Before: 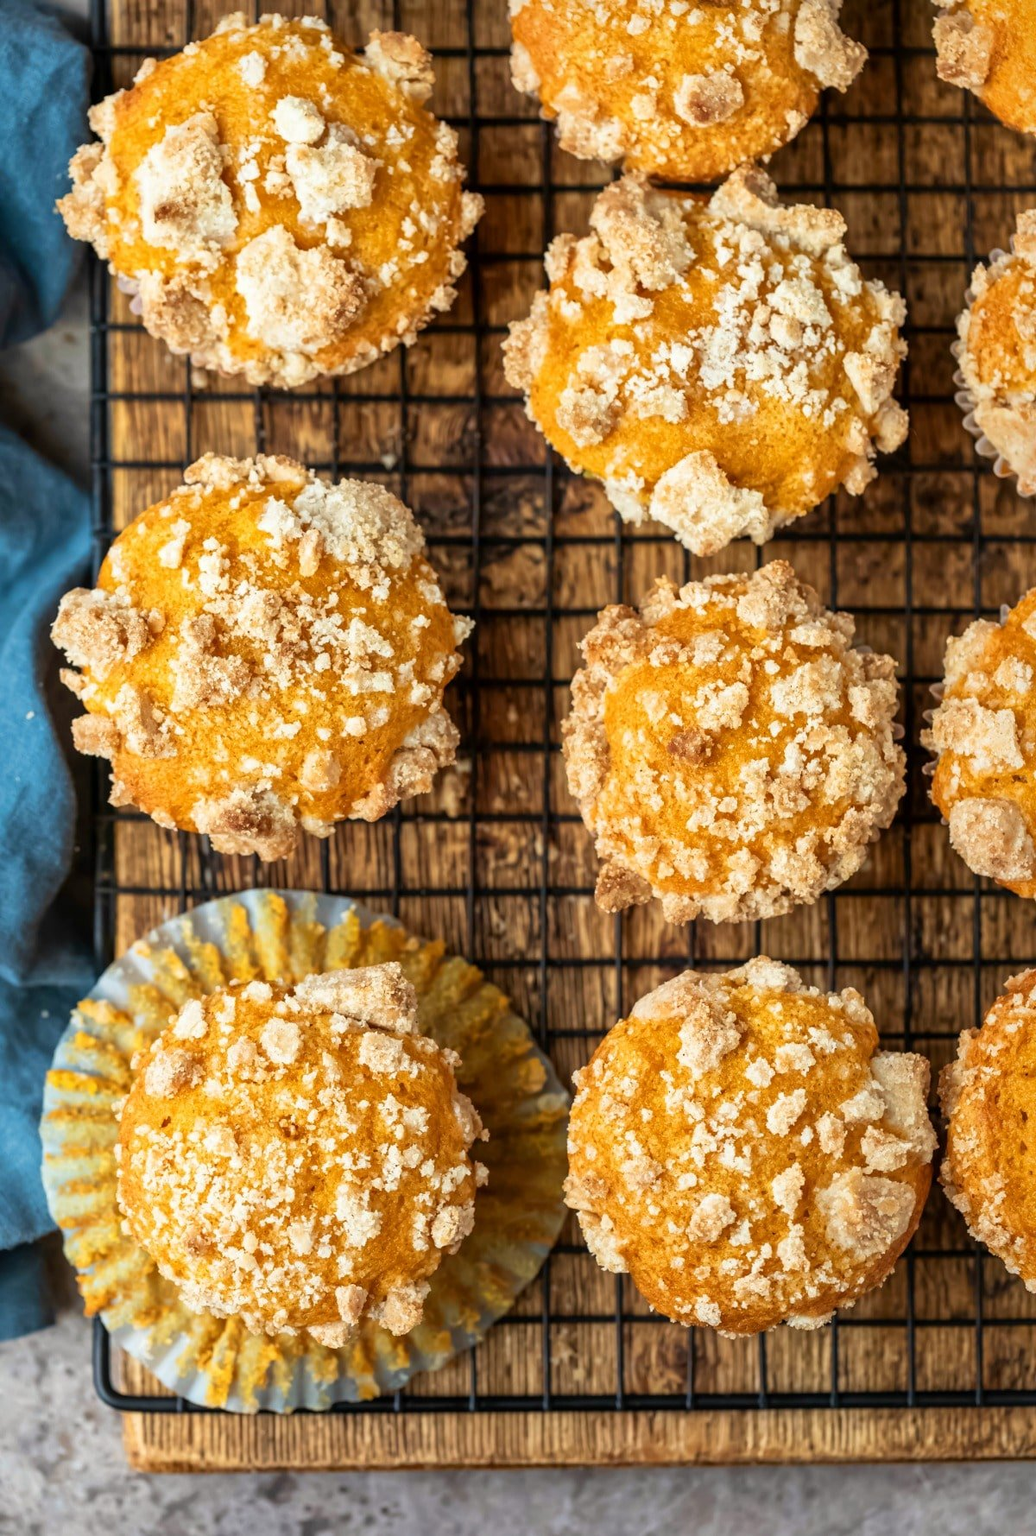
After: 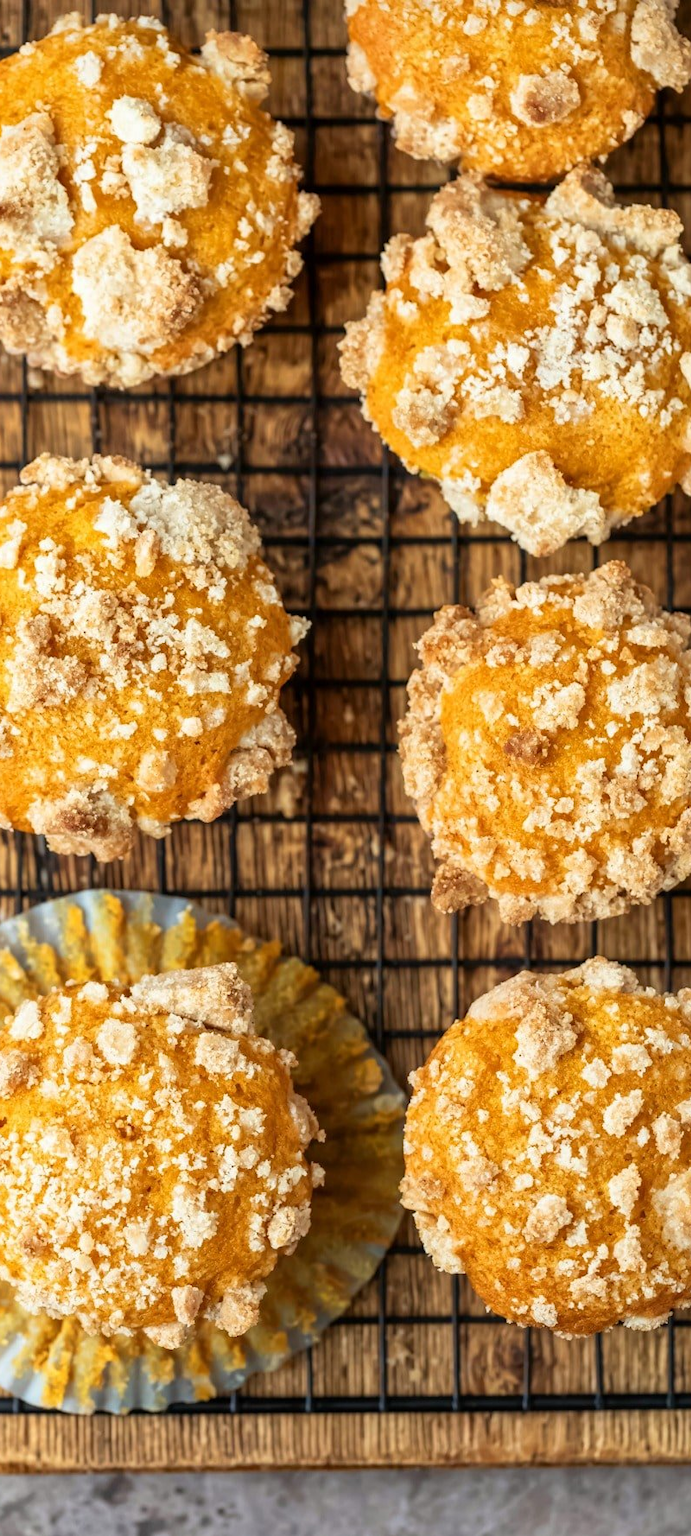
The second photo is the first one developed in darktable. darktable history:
crop and rotate: left 15.9%, right 17.317%
